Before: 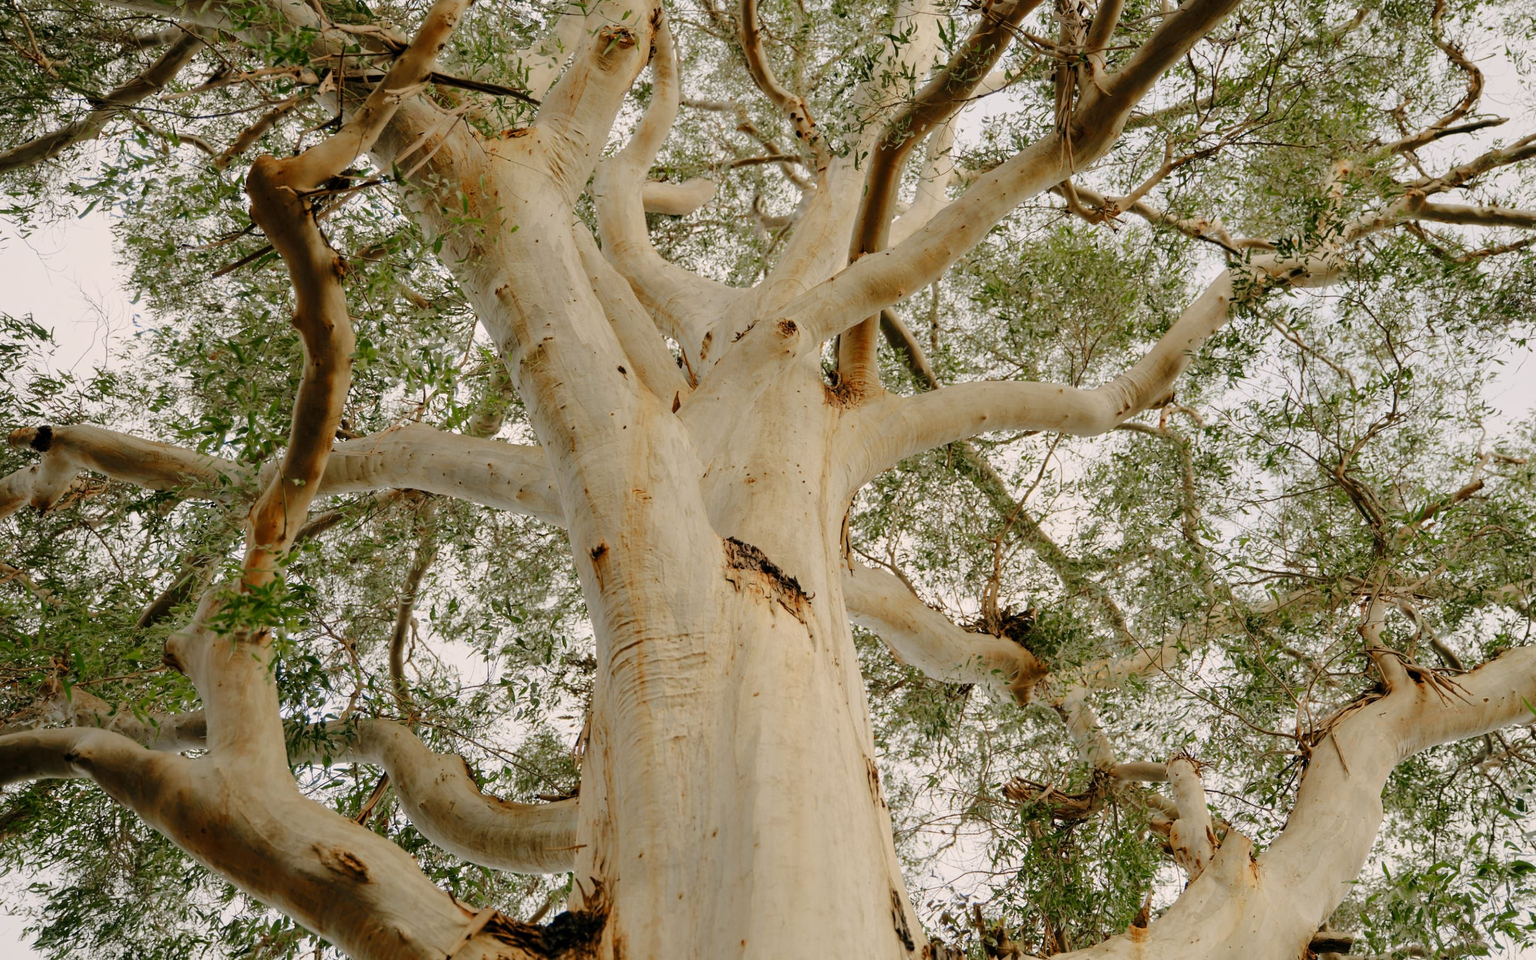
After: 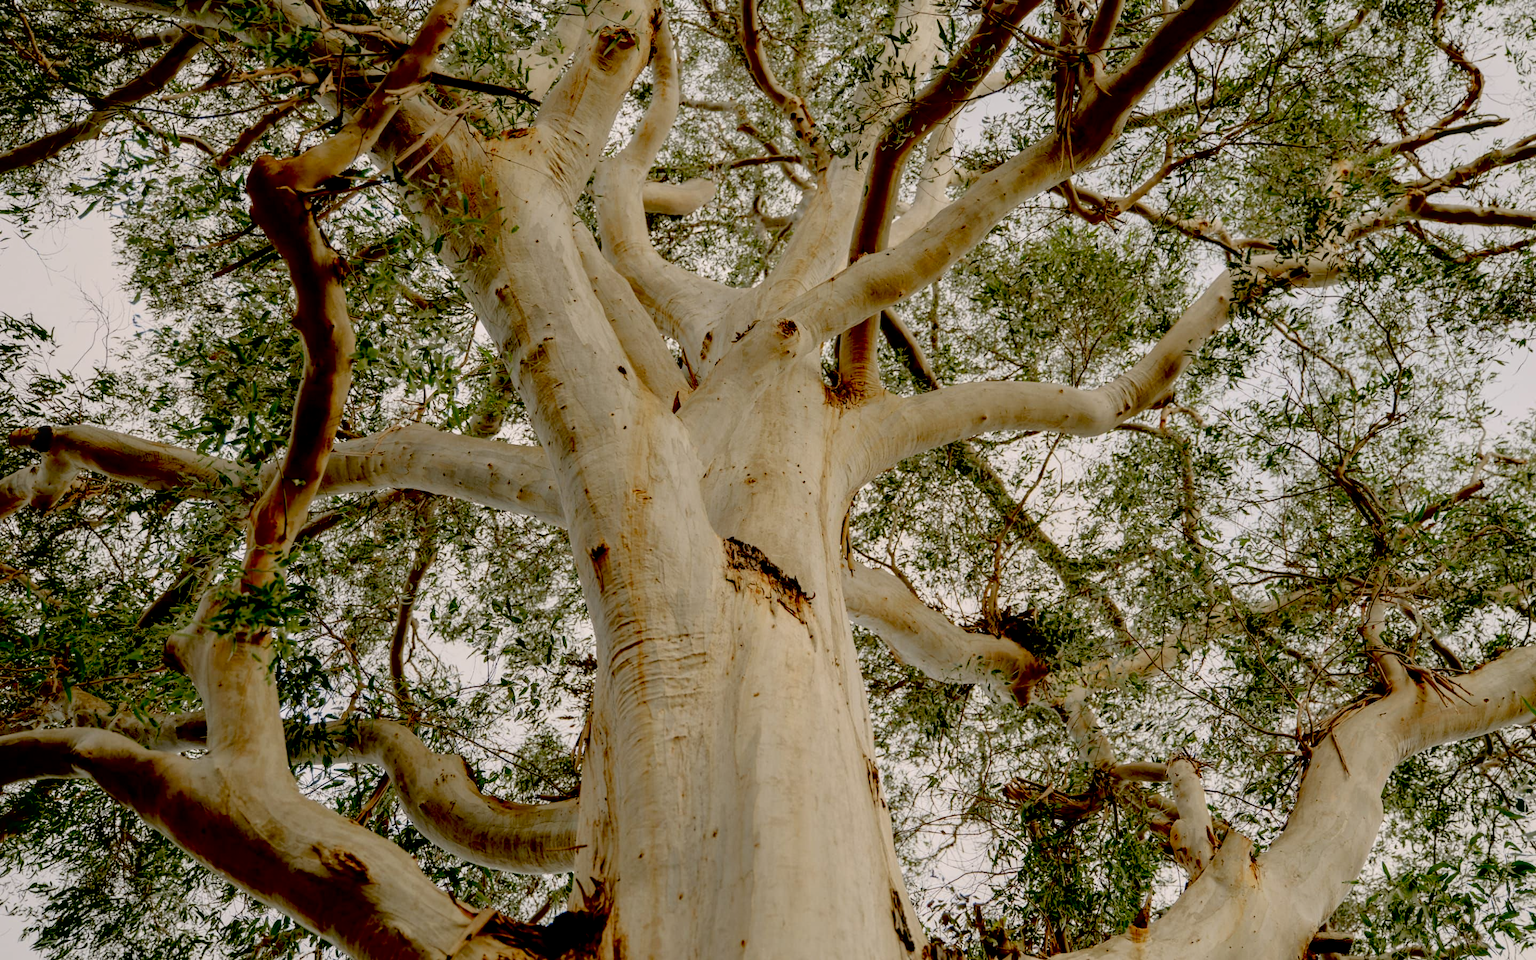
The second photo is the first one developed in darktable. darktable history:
exposure: black level correction 0.046, exposure -0.228 EV, compensate highlight preservation false
local contrast: on, module defaults
contrast brightness saturation: contrast 0.006, saturation -0.053
